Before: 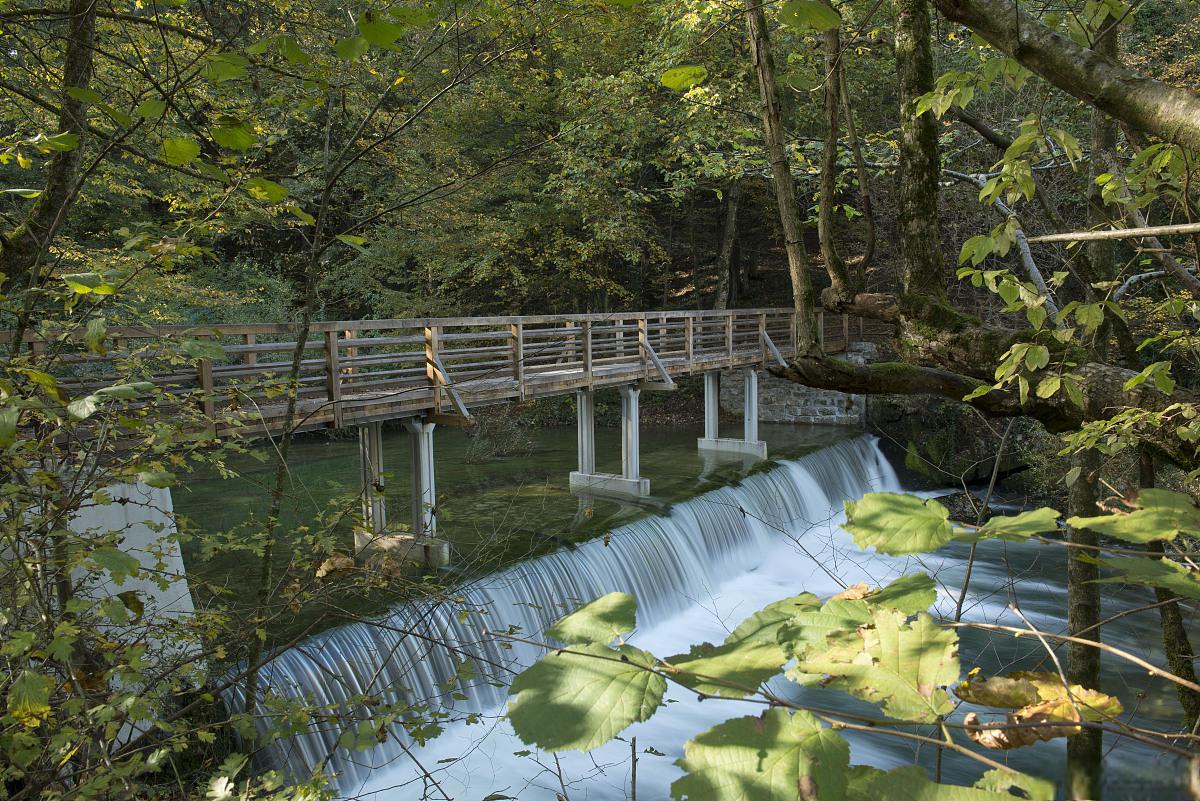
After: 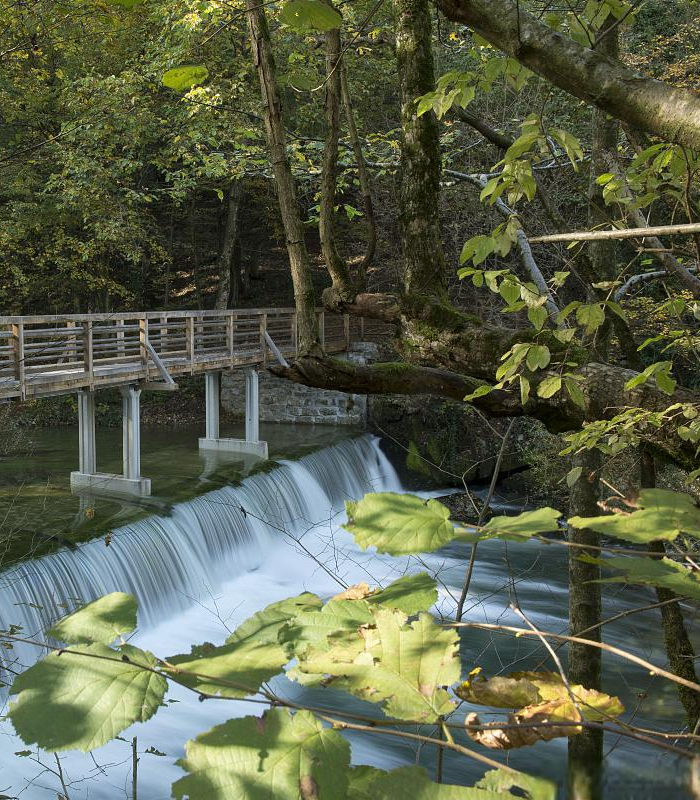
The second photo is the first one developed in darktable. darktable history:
exposure: compensate highlight preservation false
crop: left 41.615%
